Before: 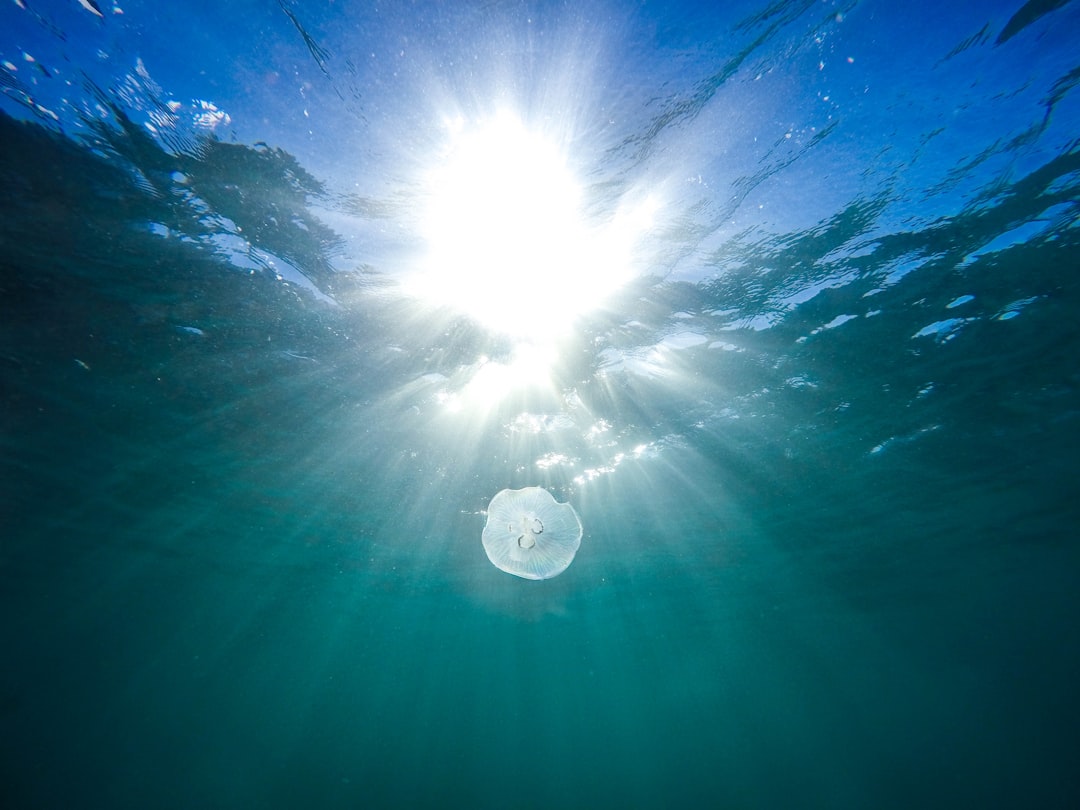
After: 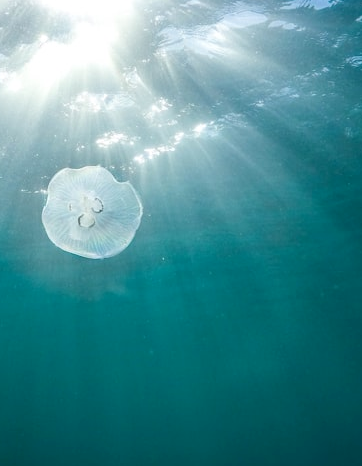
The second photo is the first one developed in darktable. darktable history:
exposure: black level correction 0.001, compensate highlight preservation false
crop: left 40.803%, top 39.659%, right 25.649%, bottom 2.776%
